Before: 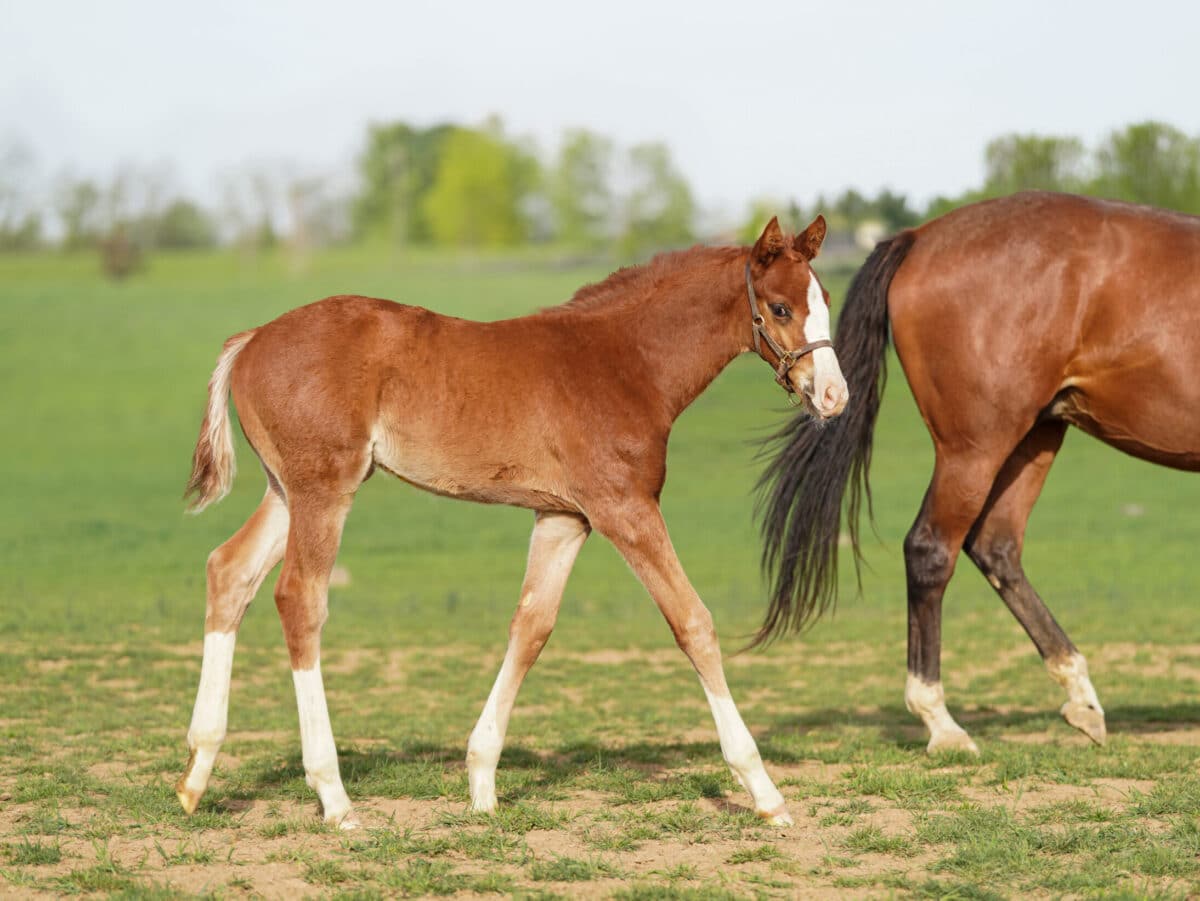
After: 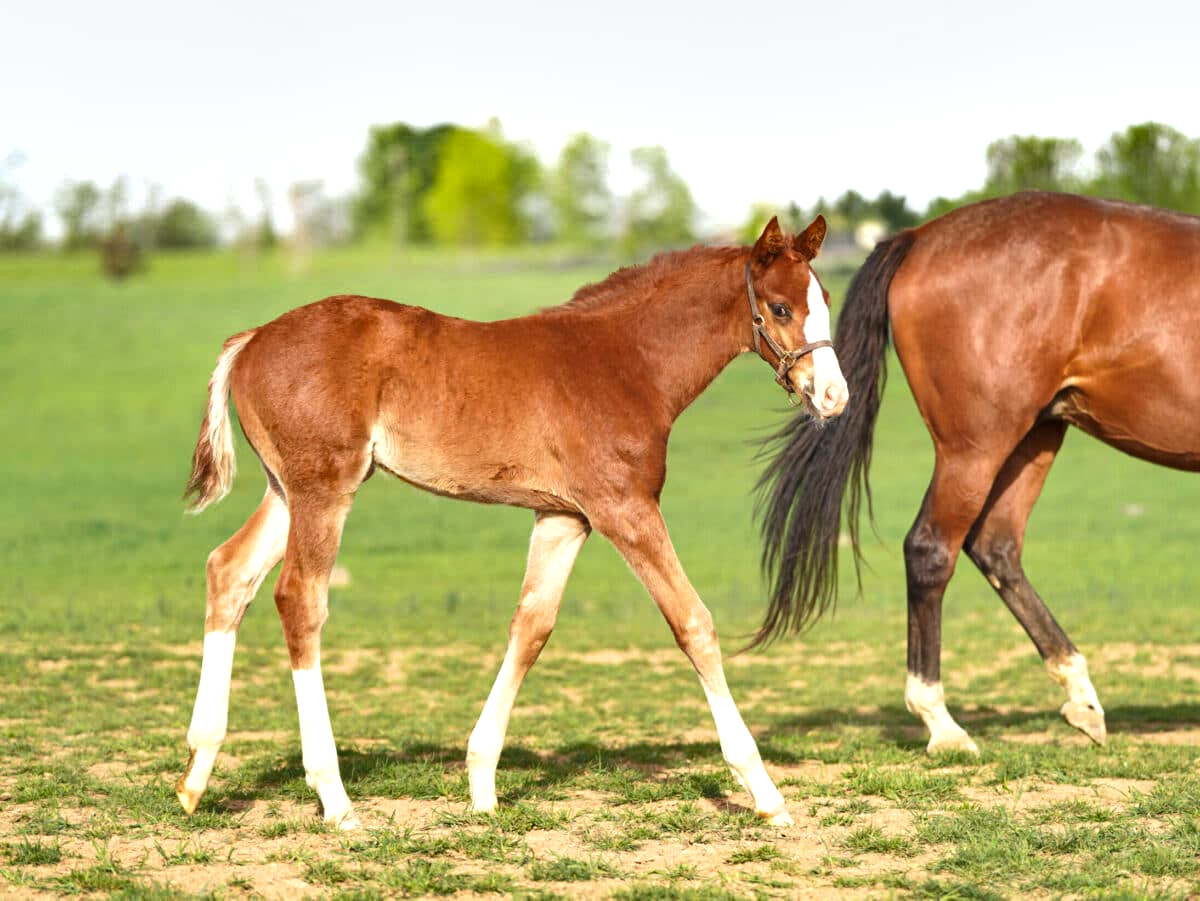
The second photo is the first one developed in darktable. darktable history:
shadows and highlights: low approximation 0.01, soften with gaussian
exposure: black level correction 0, exposure 0.699 EV, compensate highlight preservation false
